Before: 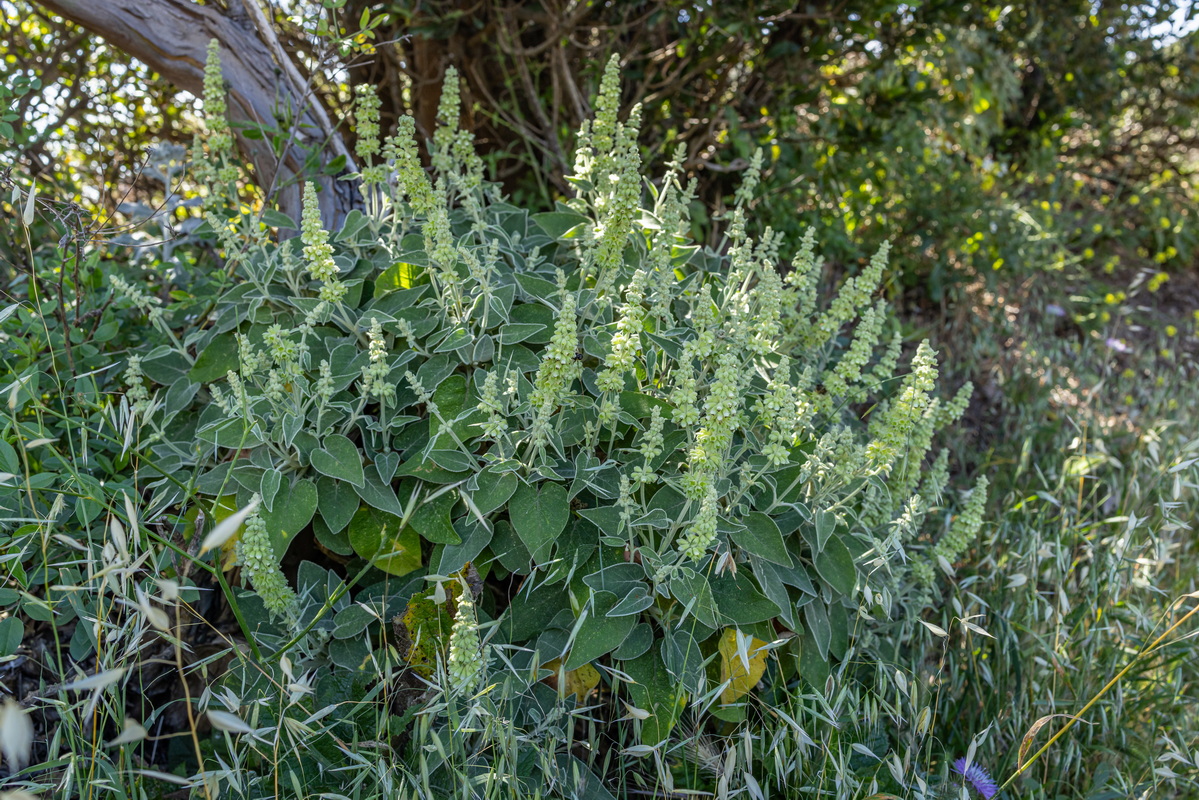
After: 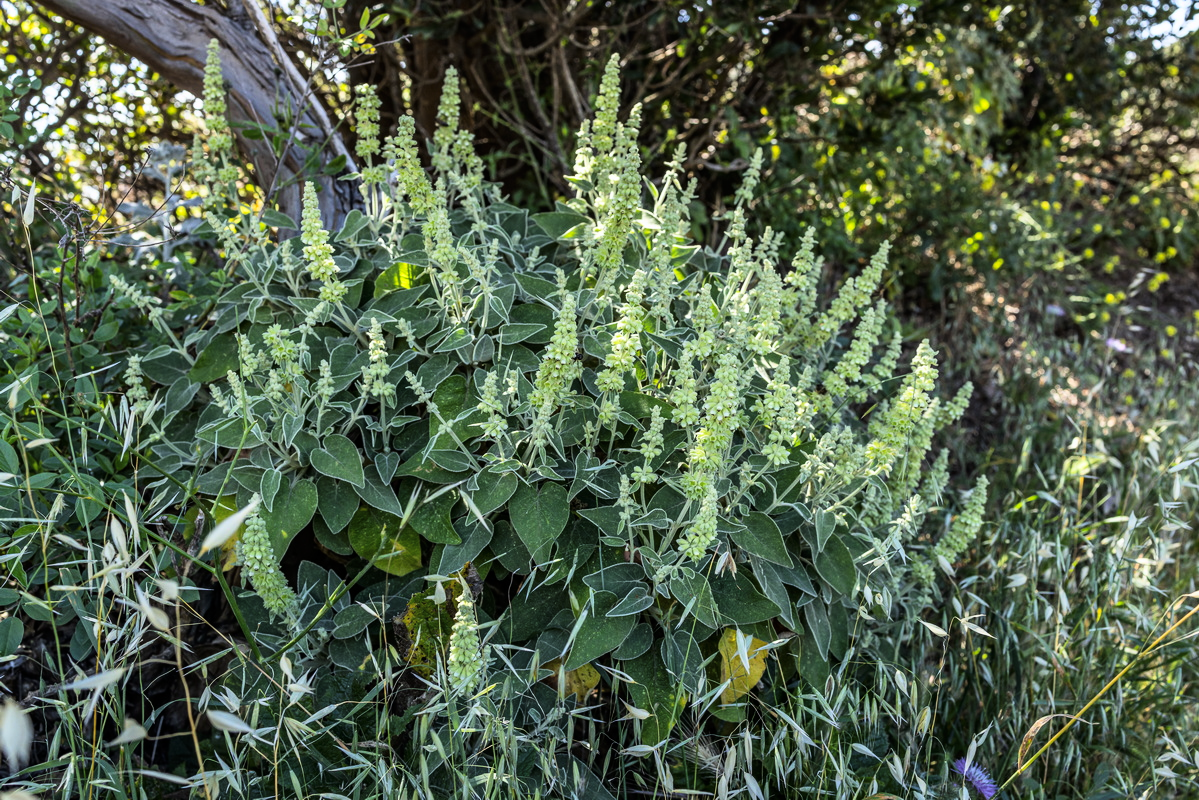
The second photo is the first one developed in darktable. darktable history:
shadows and highlights: radius 264.75, soften with gaussian
tone curve: curves: ch0 [(0, 0) (0.137, 0.063) (0.255, 0.176) (0.502, 0.502) (0.749, 0.839) (1, 1)], color space Lab, linked channels, preserve colors none
